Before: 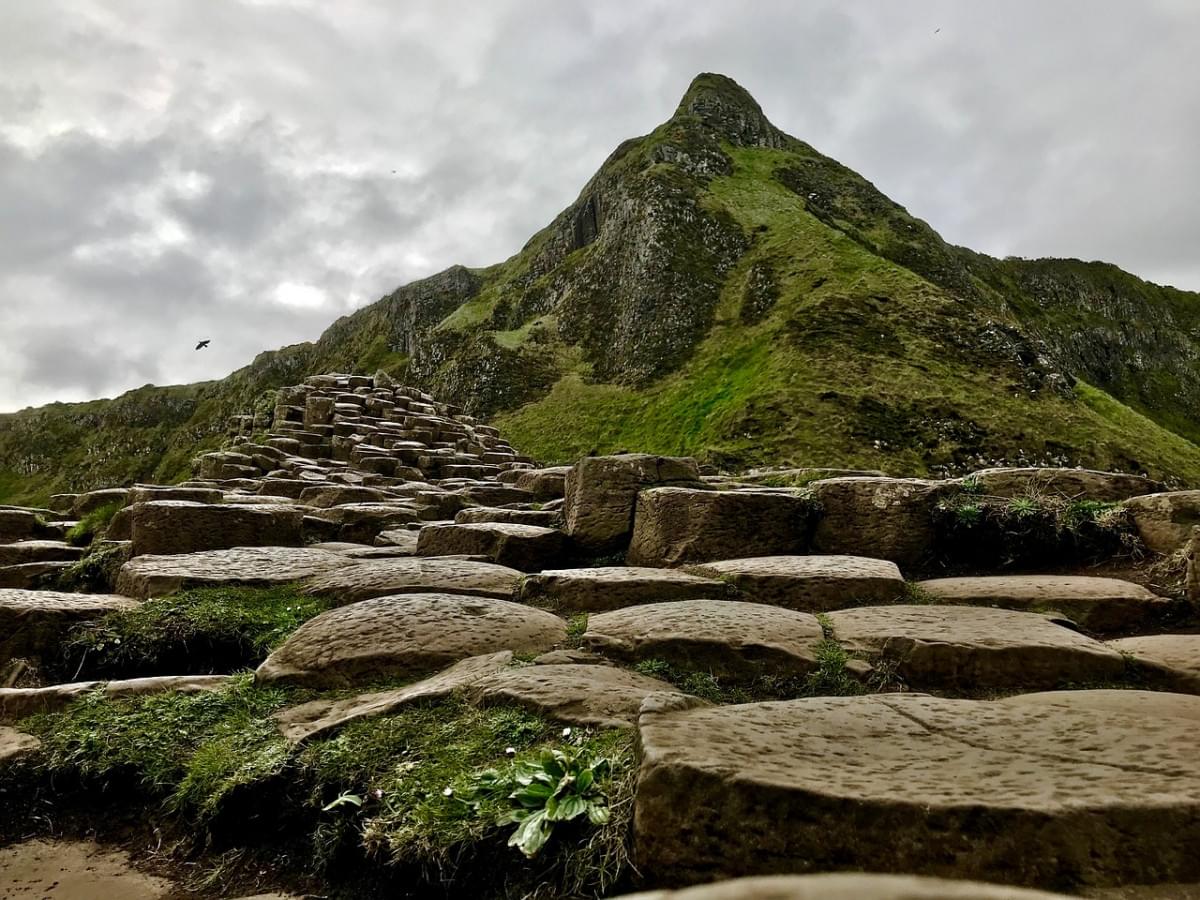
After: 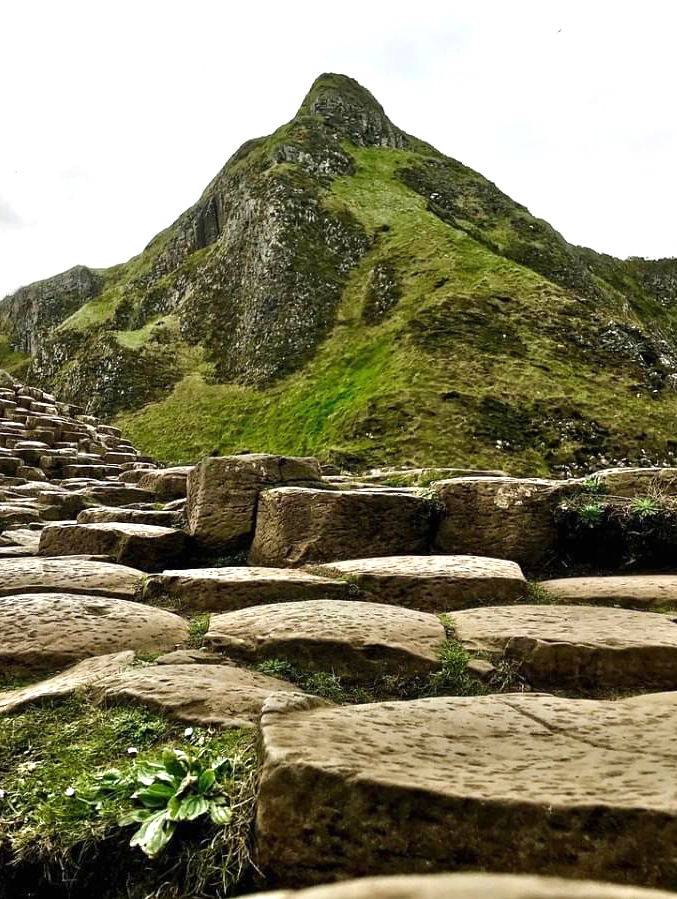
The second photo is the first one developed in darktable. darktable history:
crop: left 31.525%, top 0.008%, right 12.026%
exposure: black level correction 0, exposure 0.952 EV, compensate exposure bias true, compensate highlight preservation false
